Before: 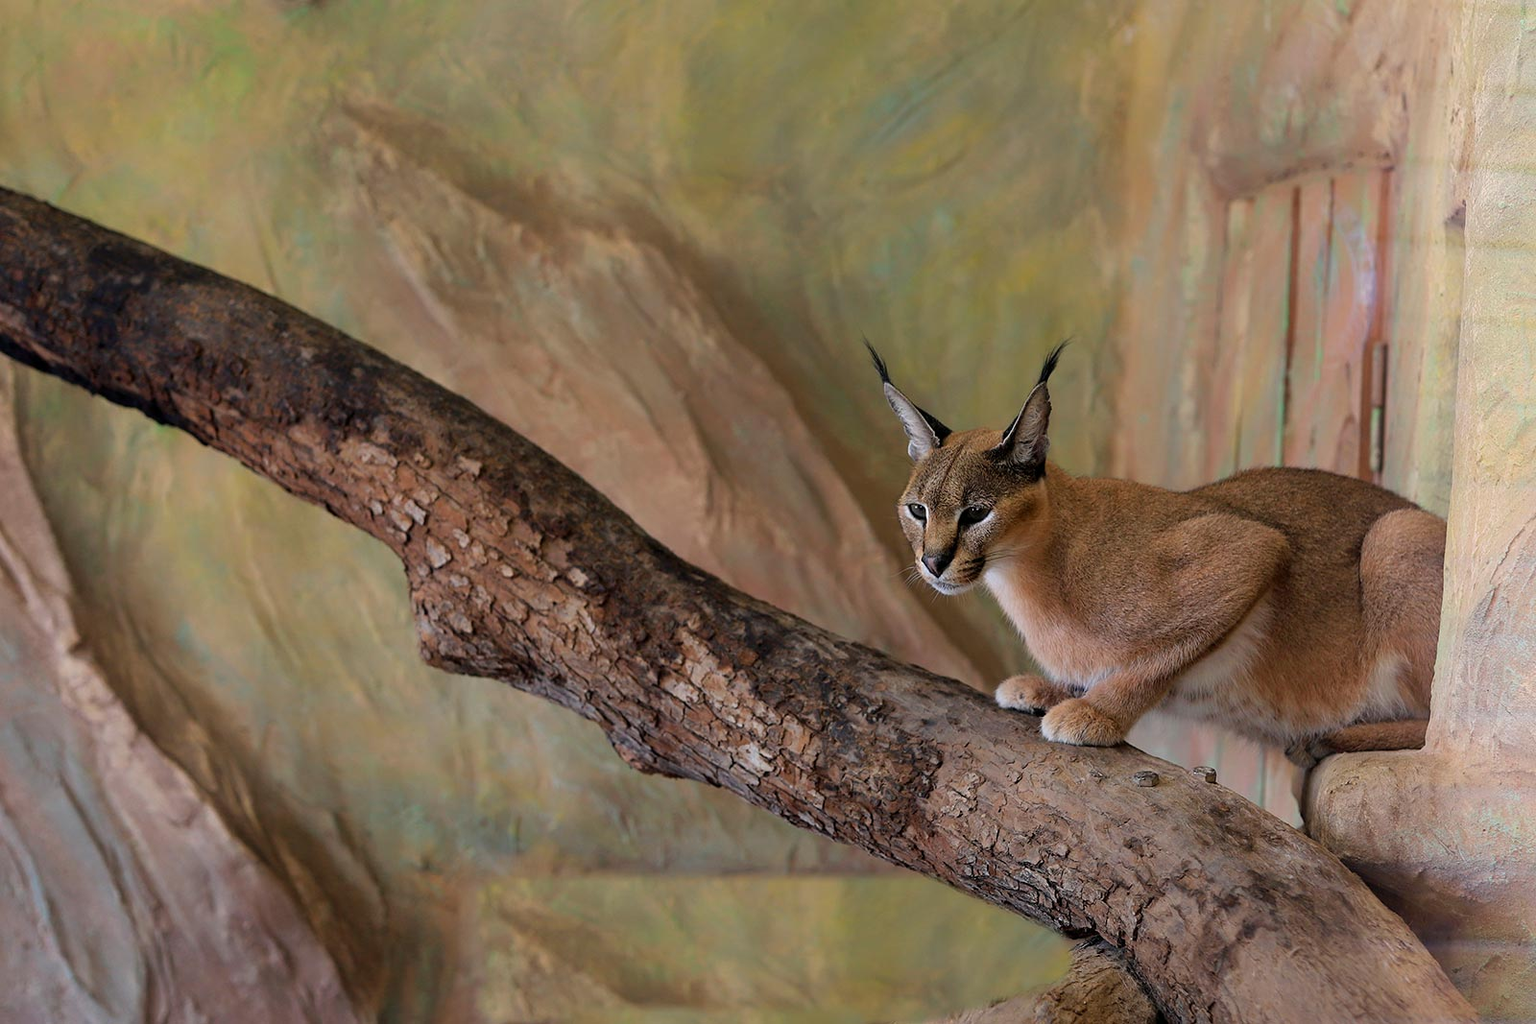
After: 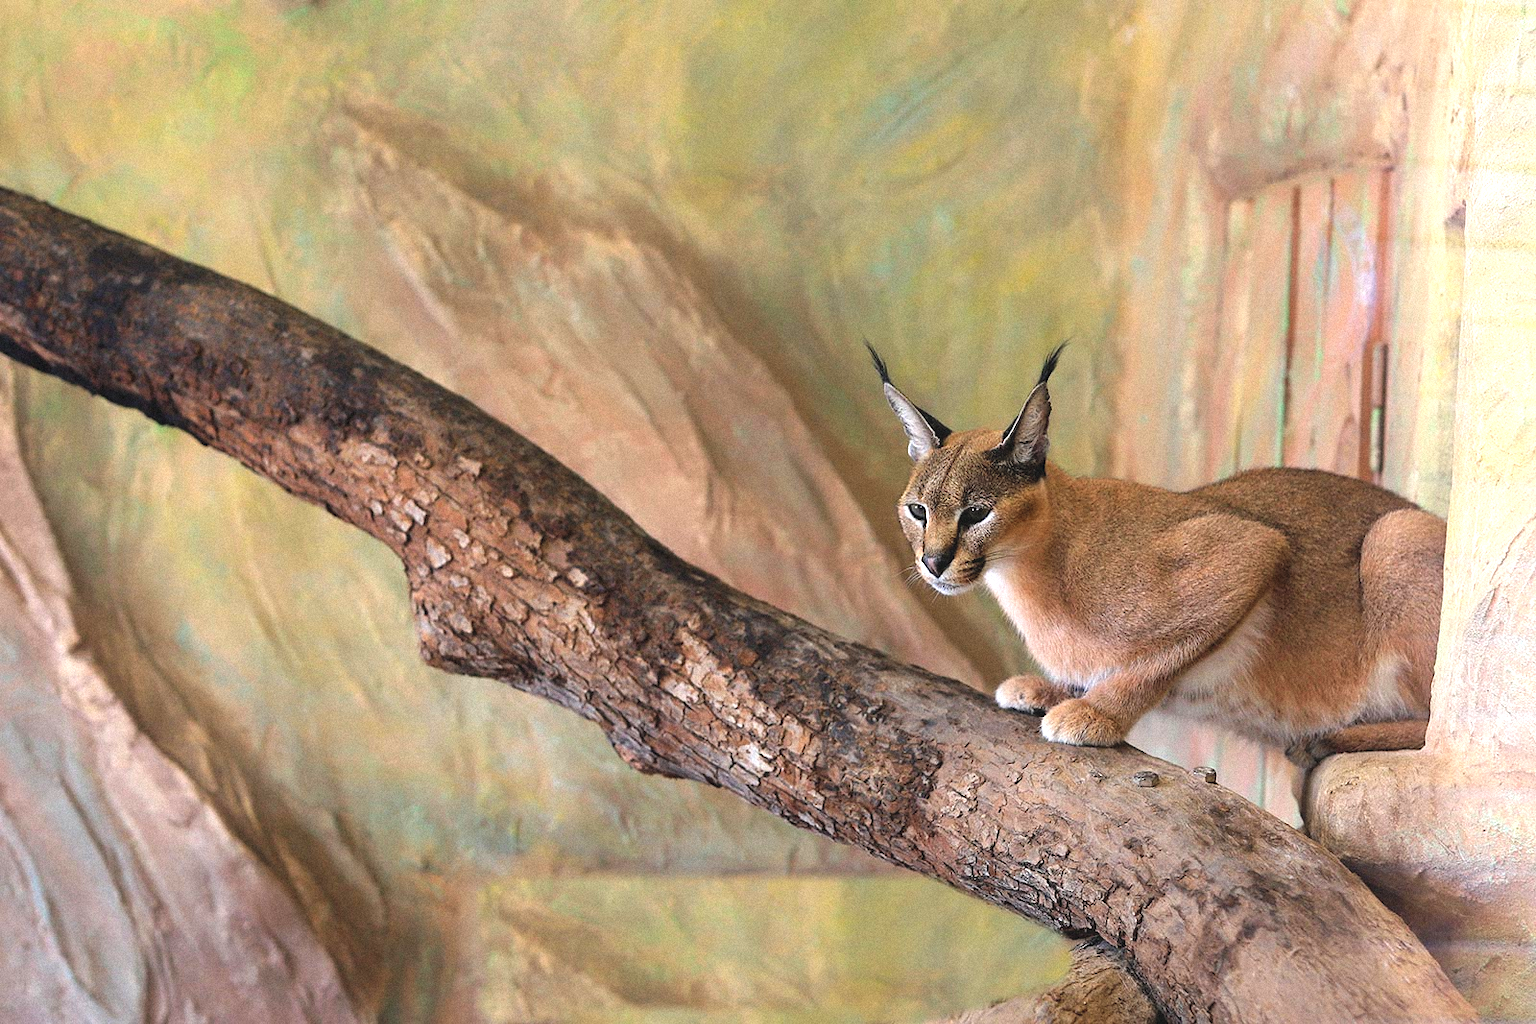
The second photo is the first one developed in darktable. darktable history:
tone equalizer: on, module defaults
grain: mid-tones bias 0%
exposure: black level correction -0.005, exposure 1.002 EV, compensate highlight preservation false
